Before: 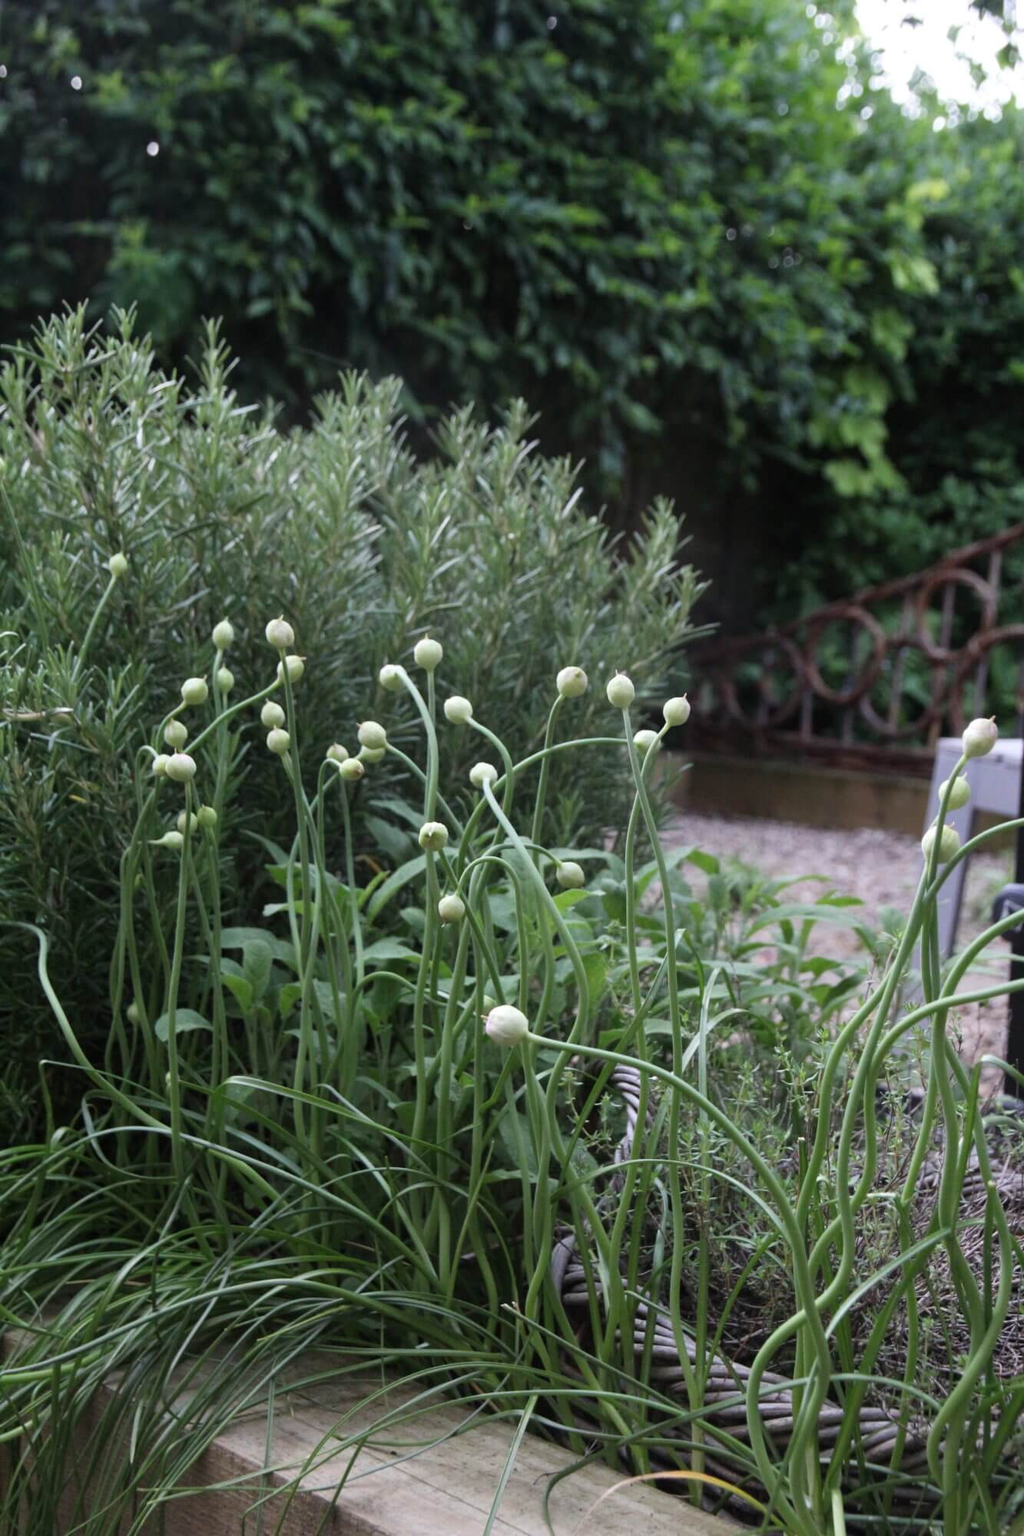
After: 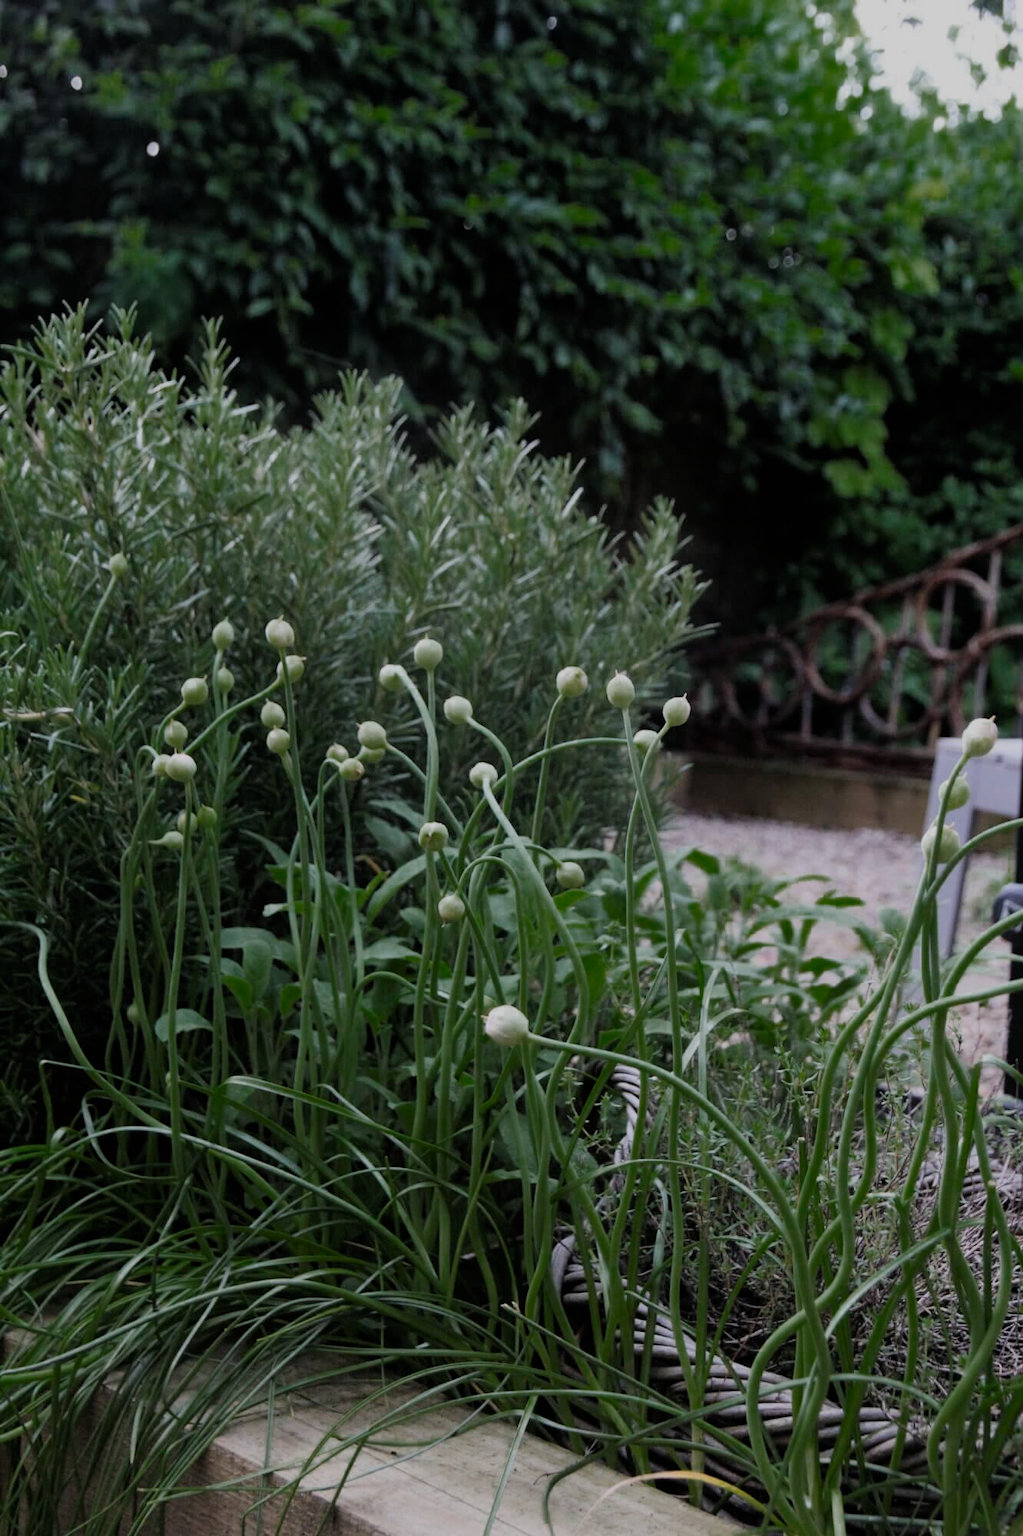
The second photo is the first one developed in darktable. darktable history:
filmic rgb: black relative exposure -6.98 EV, white relative exposure 5.63 EV, hardness 2.86
color zones: curves: ch0 [(0.25, 0.5) (0.347, 0.092) (0.75, 0.5)]; ch1 [(0.25, 0.5) (0.33, 0.51) (0.75, 0.5)]
